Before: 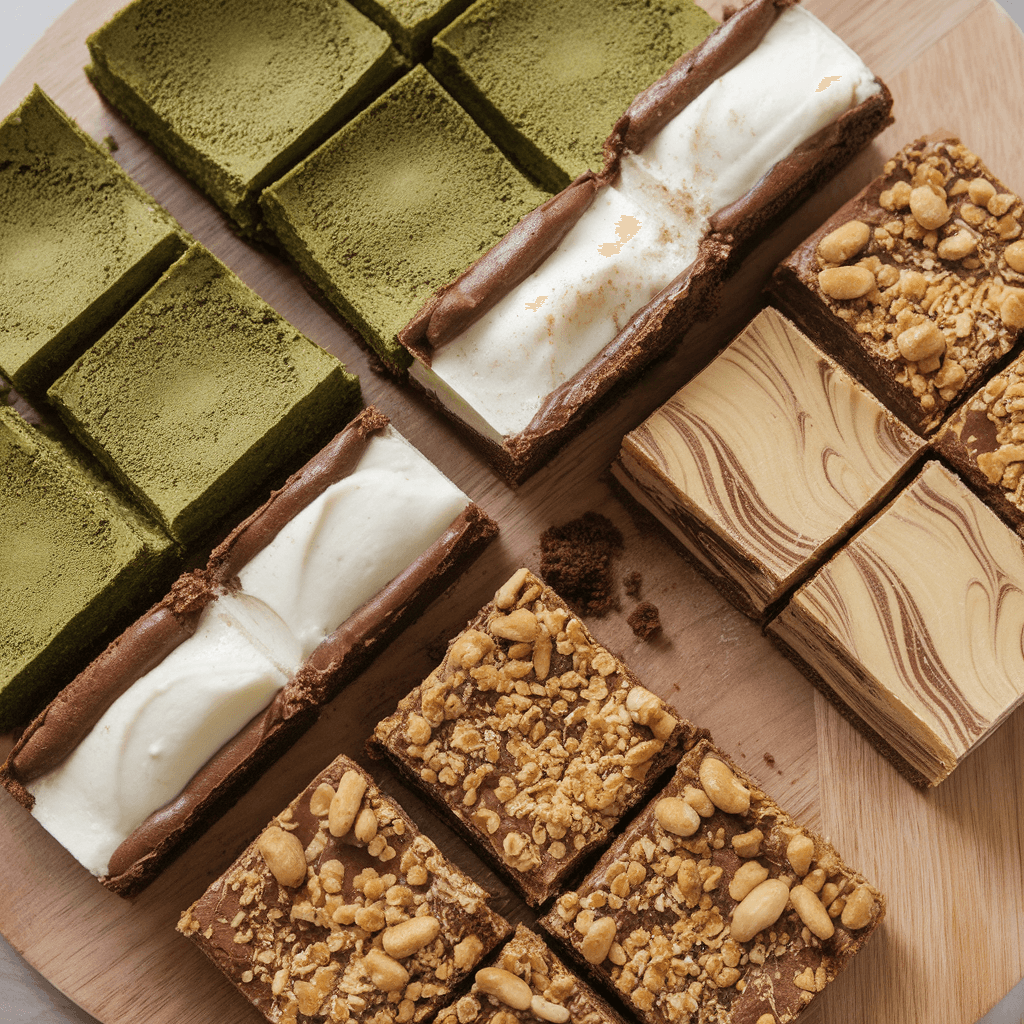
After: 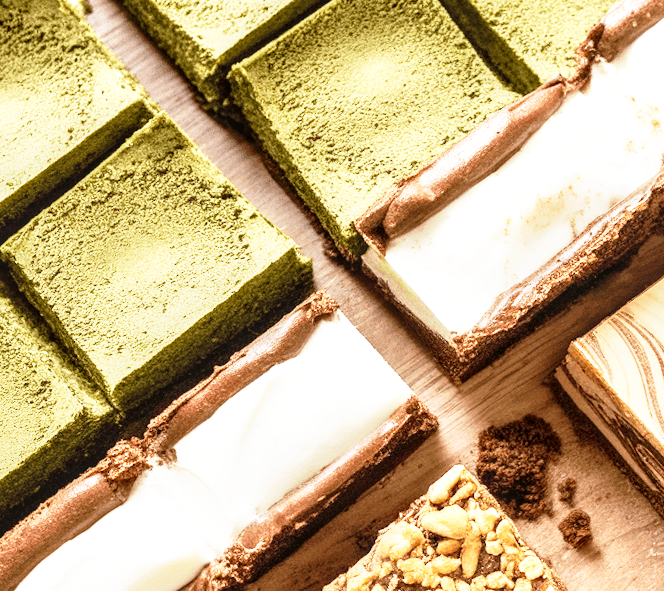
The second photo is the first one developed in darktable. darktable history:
local contrast: detail 130%
exposure: exposure 0.766 EV, compensate highlight preservation false
crop and rotate: angle -4.99°, left 2.122%, top 6.945%, right 27.566%, bottom 30.519%
tone equalizer: on, module defaults
base curve: curves: ch0 [(0, 0) (0.012, 0.01) (0.073, 0.168) (0.31, 0.711) (0.645, 0.957) (1, 1)], preserve colors none
contrast brightness saturation: contrast 0.01, saturation -0.05
